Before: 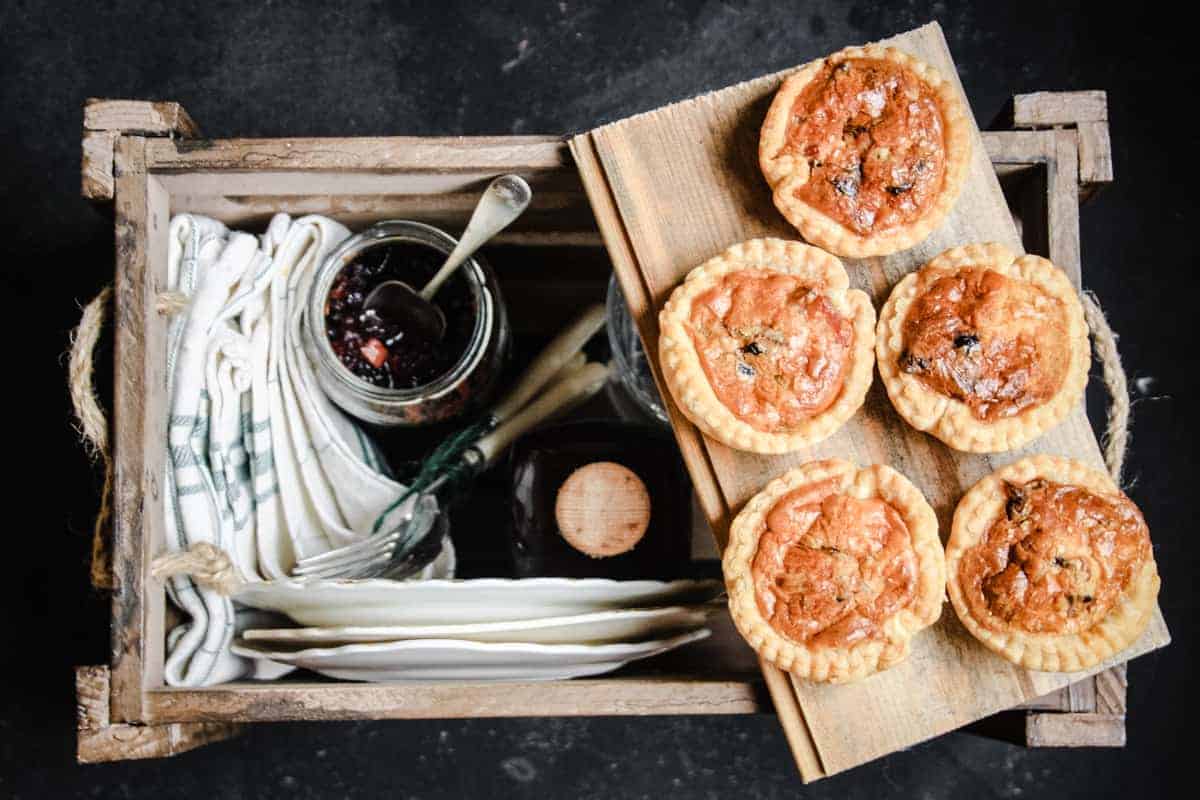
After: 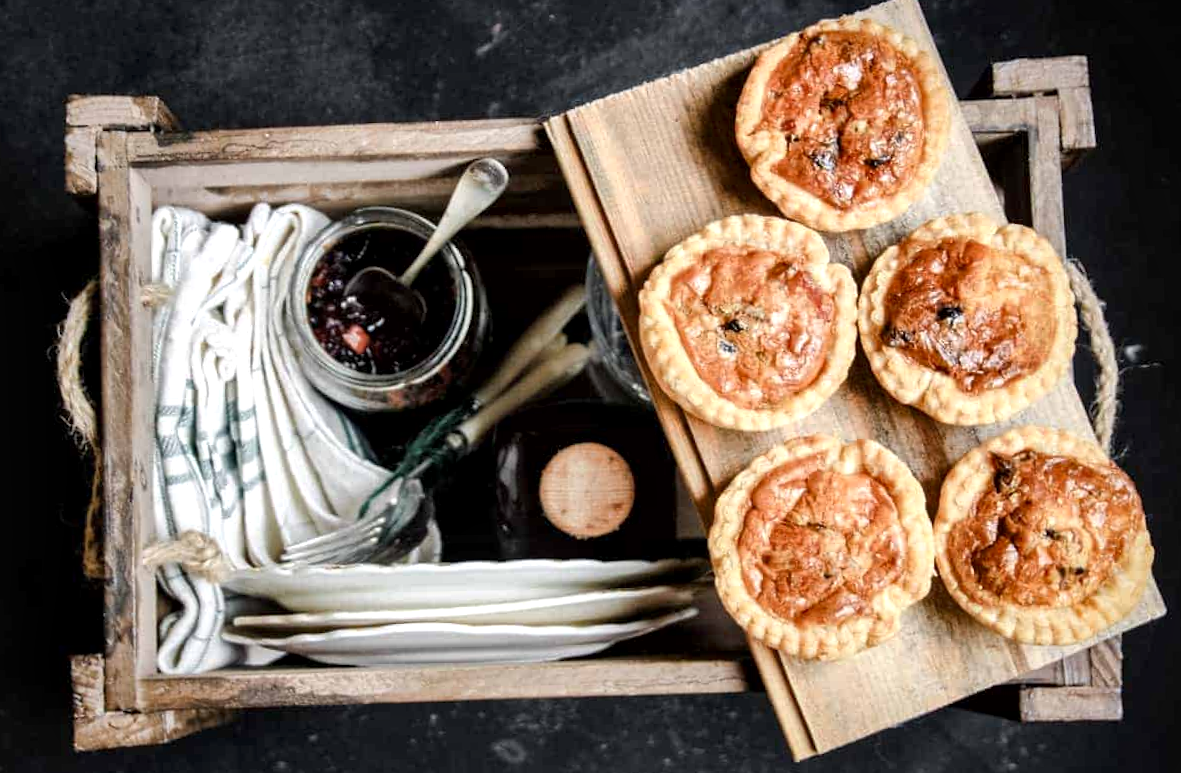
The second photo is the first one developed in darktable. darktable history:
local contrast: mode bilateral grid, contrast 25, coarseness 60, detail 151%, midtone range 0.2
rotate and perspective: rotation -1.32°, lens shift (horizontal) -0.031, crop left 0.015, crop right 0.985, crop top 0.047, crop bottom 0.982
